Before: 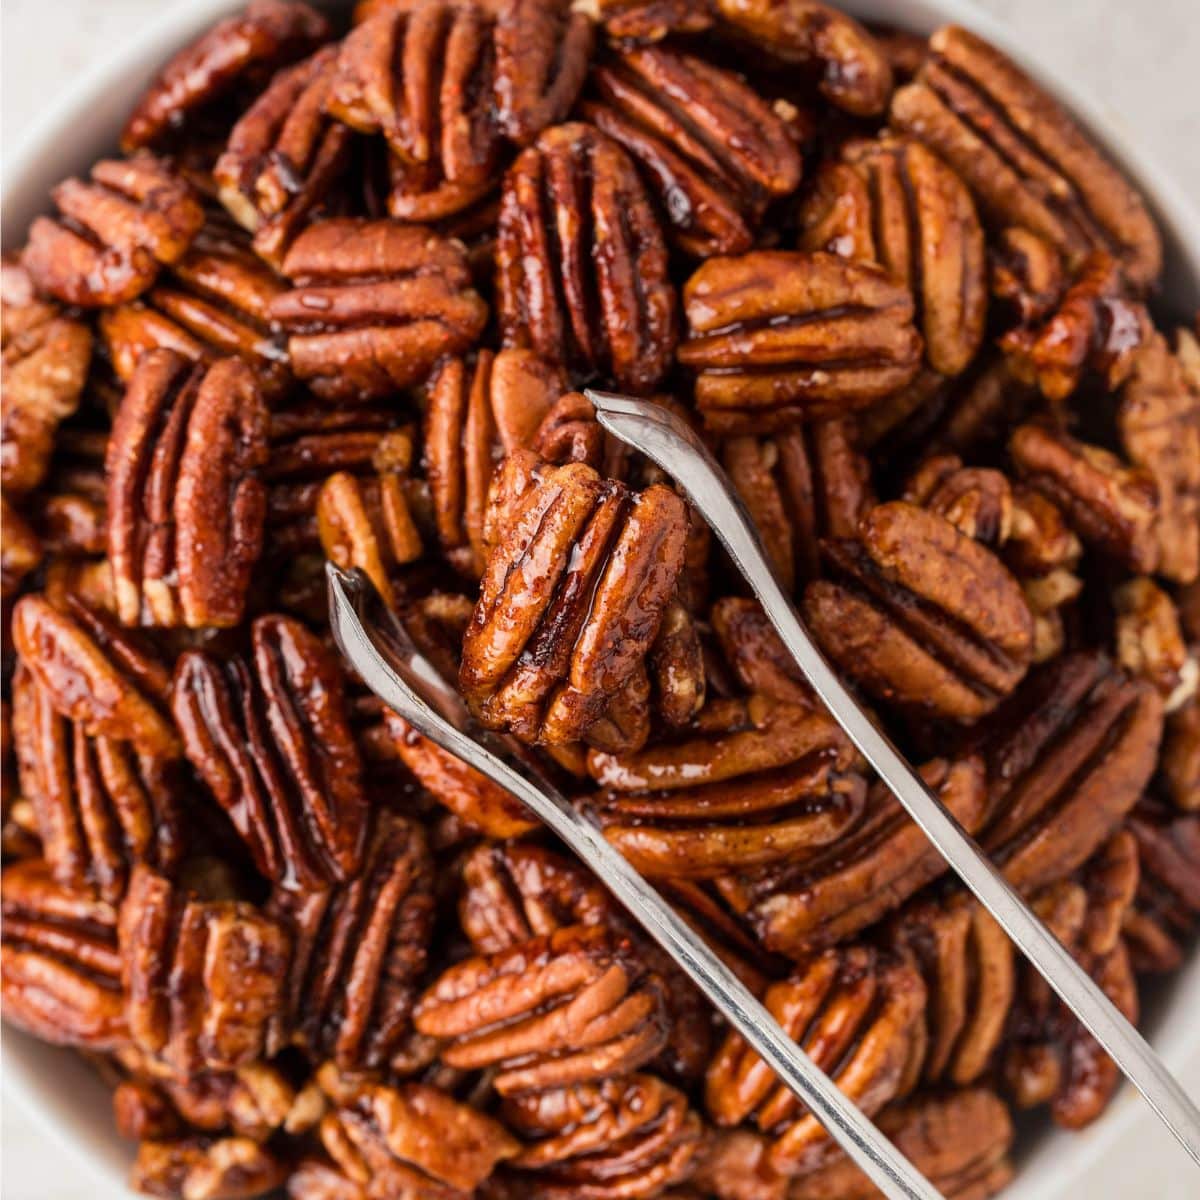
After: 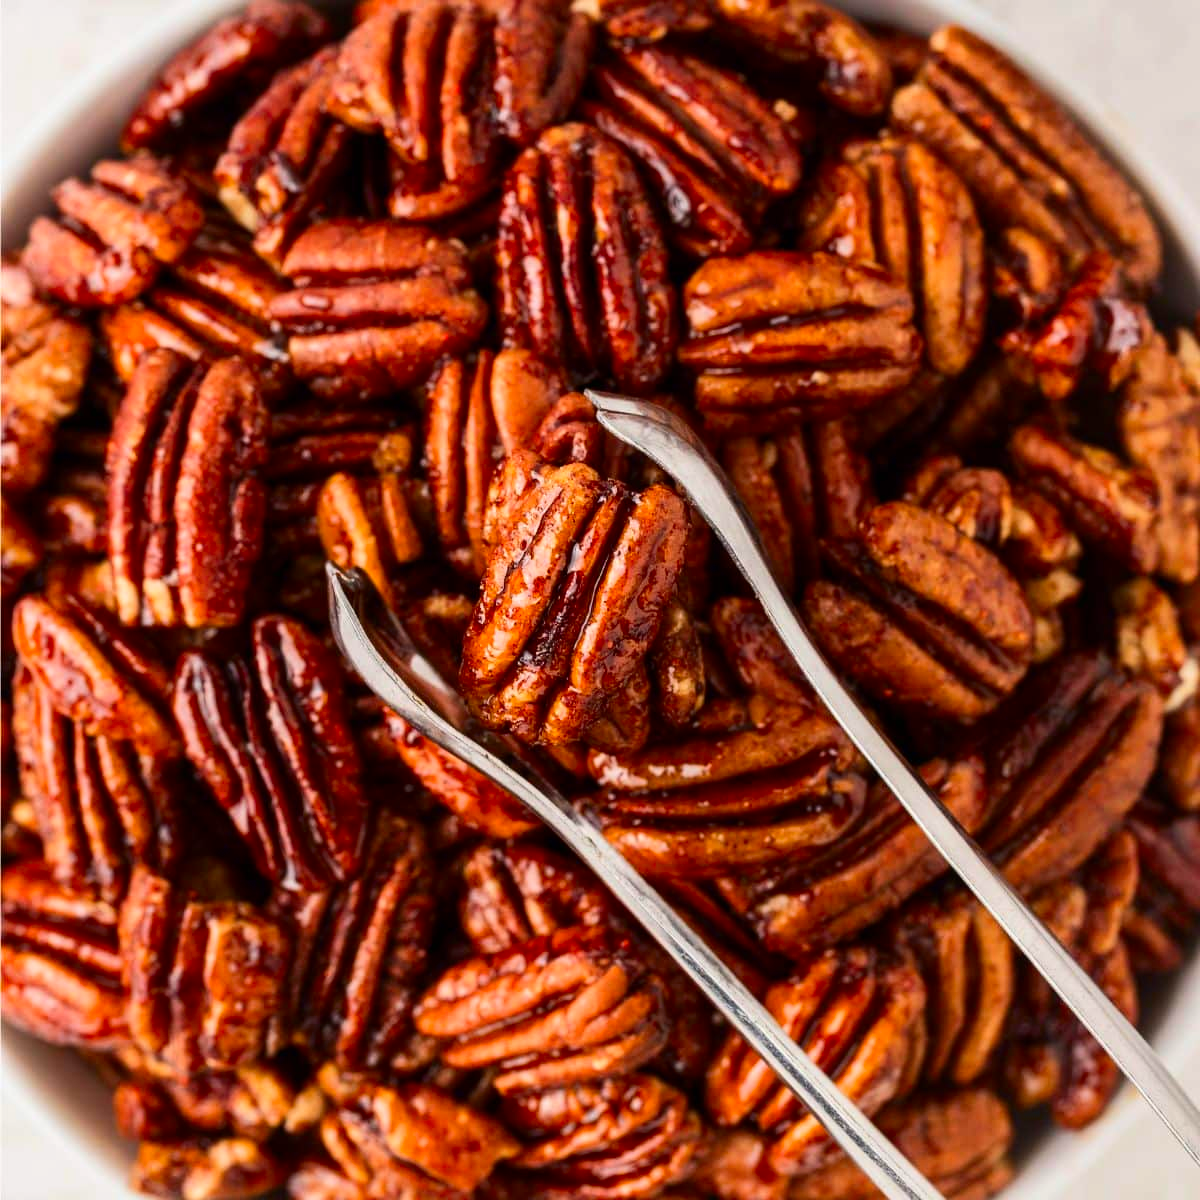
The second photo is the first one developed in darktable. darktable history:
contrast brightness saturation: contrast 0.155, saturation 0.326
